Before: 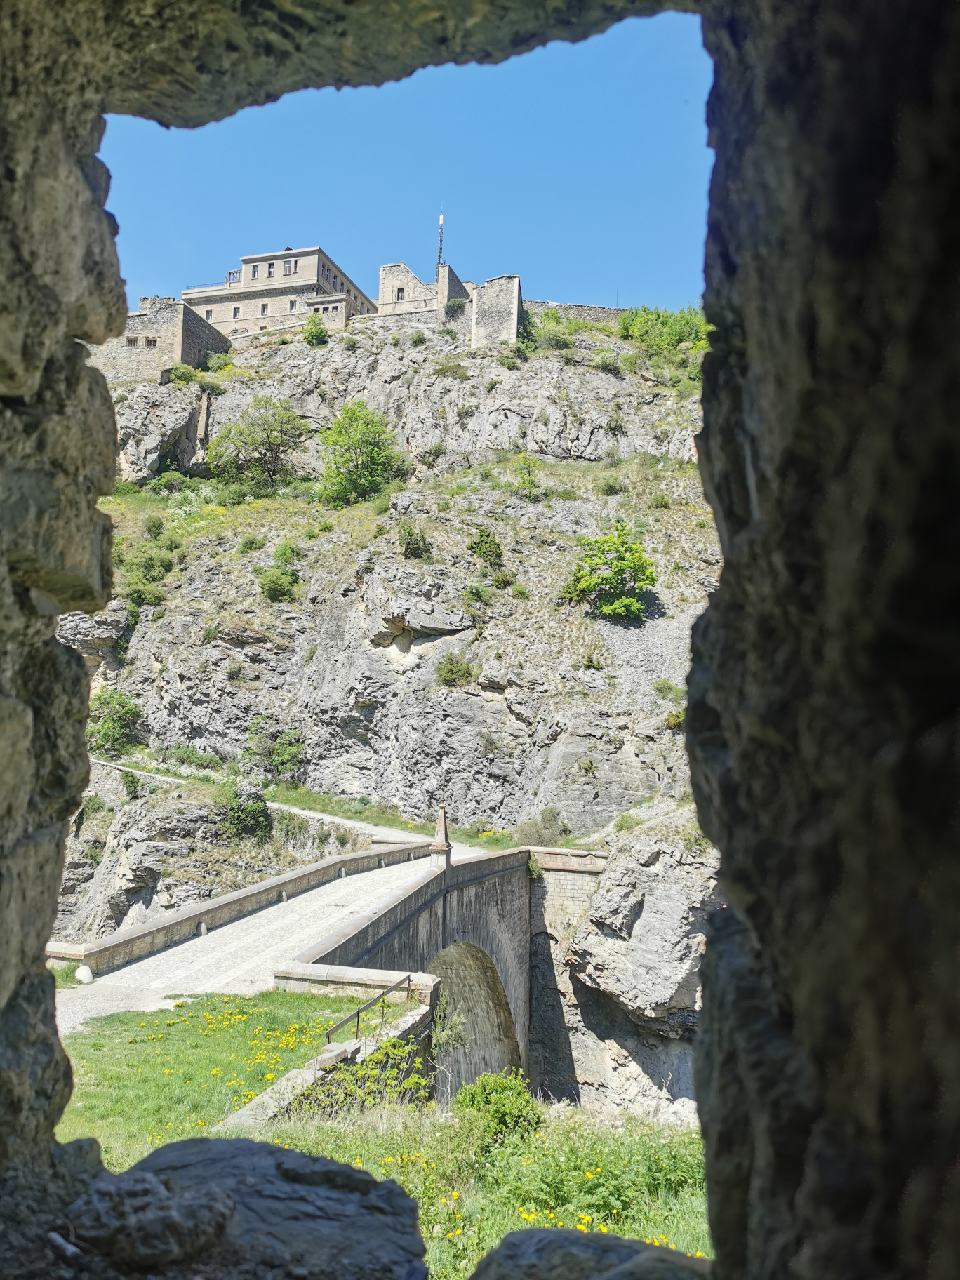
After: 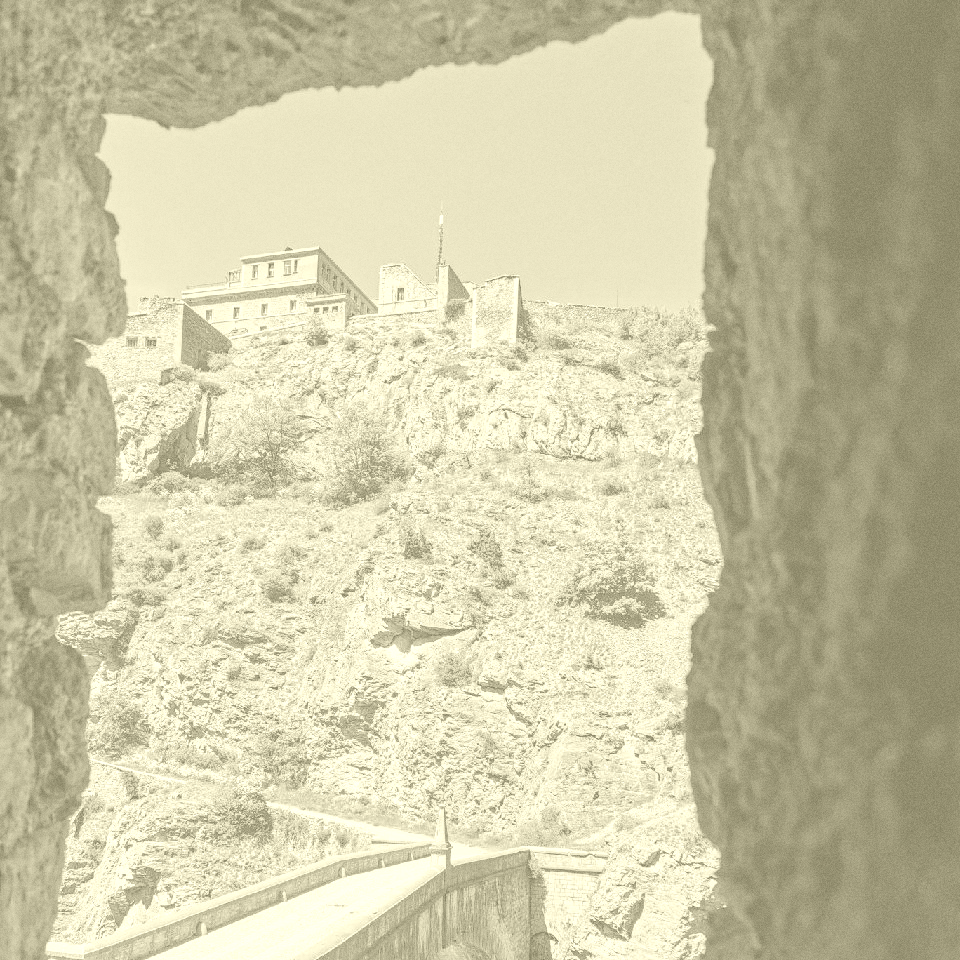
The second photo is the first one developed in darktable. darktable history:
haze removal: compatibility mode true, adaptive false
color zones: curves: ch1 [(0.25, 0.5) (0.747, 0.71)]
local contrast: on, module defaults
color balance rgb: perceptual saturation grading › global saturation 20%, global vibrance 10%
crop: bottom 24.967%
grain: coarseness 0.09 ISO
contrast brightness saturation: contrast 0.08, saturation 0.2
colorize: hue 43.2°, saturation 40%, version 1
